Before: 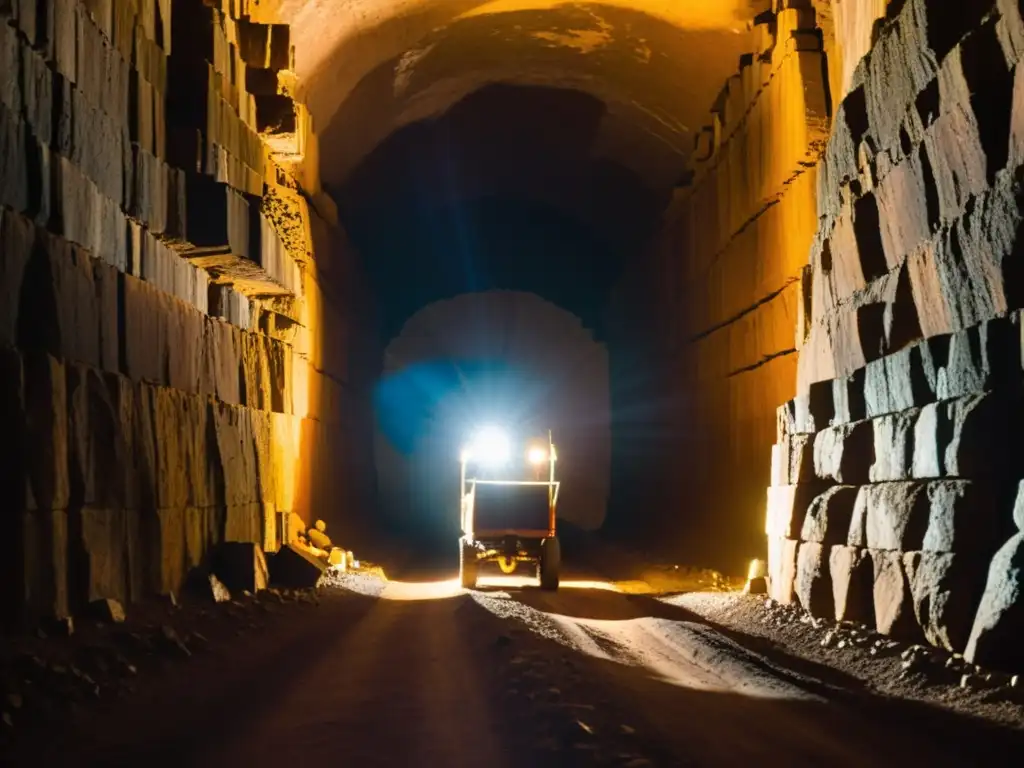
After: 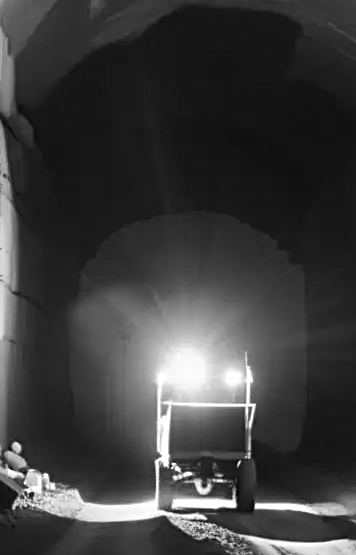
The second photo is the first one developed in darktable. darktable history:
crop and rotate: left 29.737%, top 10.268%, right 35.406%, bottom 17.461%
sharpen: radius 3.079
color zones: curves: ch1 [(0, -0.014) (0.143, -0.013) (0.286, -0.013) (0.429, -0.016) (0.571, -0.019) (0.714, -0.015) (0.857, 0.002) (1, -0.014)]
